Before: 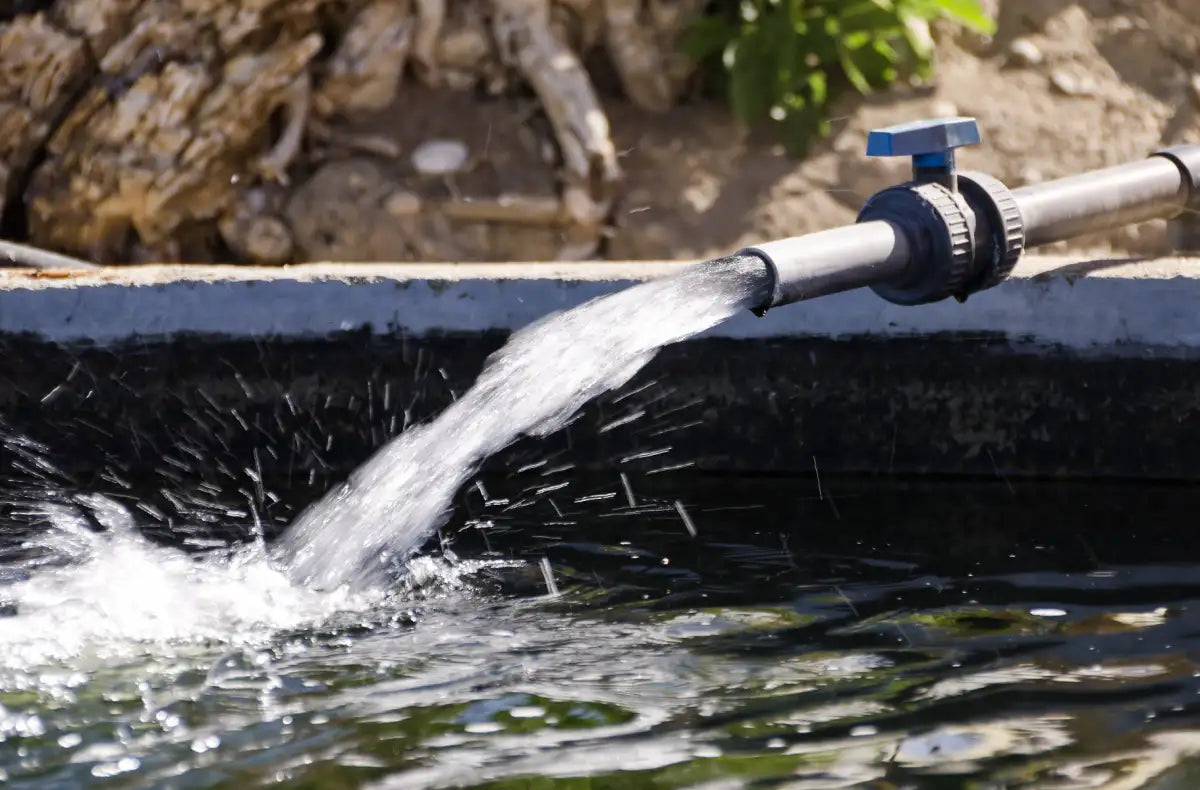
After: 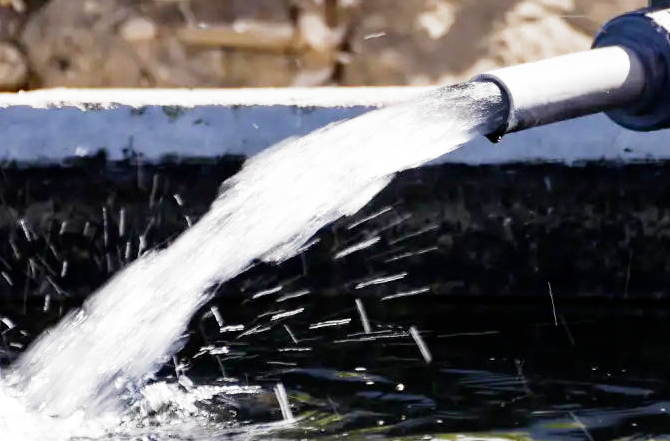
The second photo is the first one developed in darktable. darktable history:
filmic rgb: middle gray luminance 9.23%, black relative exposure -10.55 EV, white relative exposure 3.45 EV, threshold 6 EV, target black luminance 0%, hardness 5.98, latitude 59.69%, contrast 1.087, highlights saturation mix 5%, shadows ↔ highlights balance 29.23%, add noise in highlights 0, preserve chrominance no, color science v3 (2019), use custom middle-gray values true, iterations of high-quality reconstruction 0, contrast in highlights soft, enable highlight reconstruction true
crop and rotate: left 22.13%, top 22.054%, right 22.026%, bottom 22.102%
